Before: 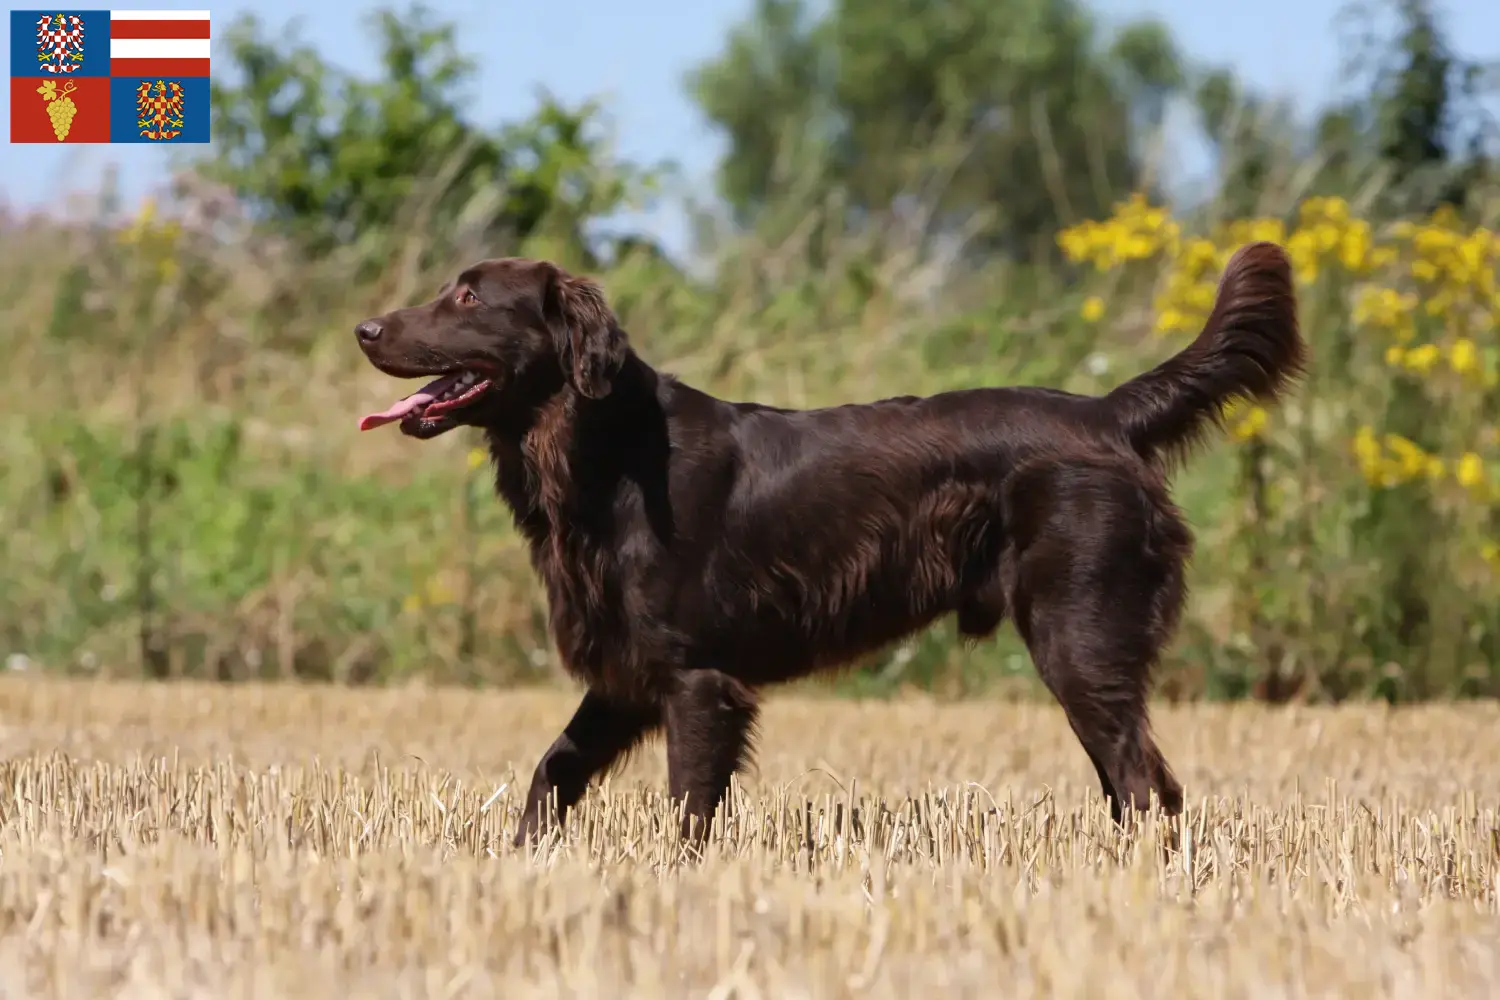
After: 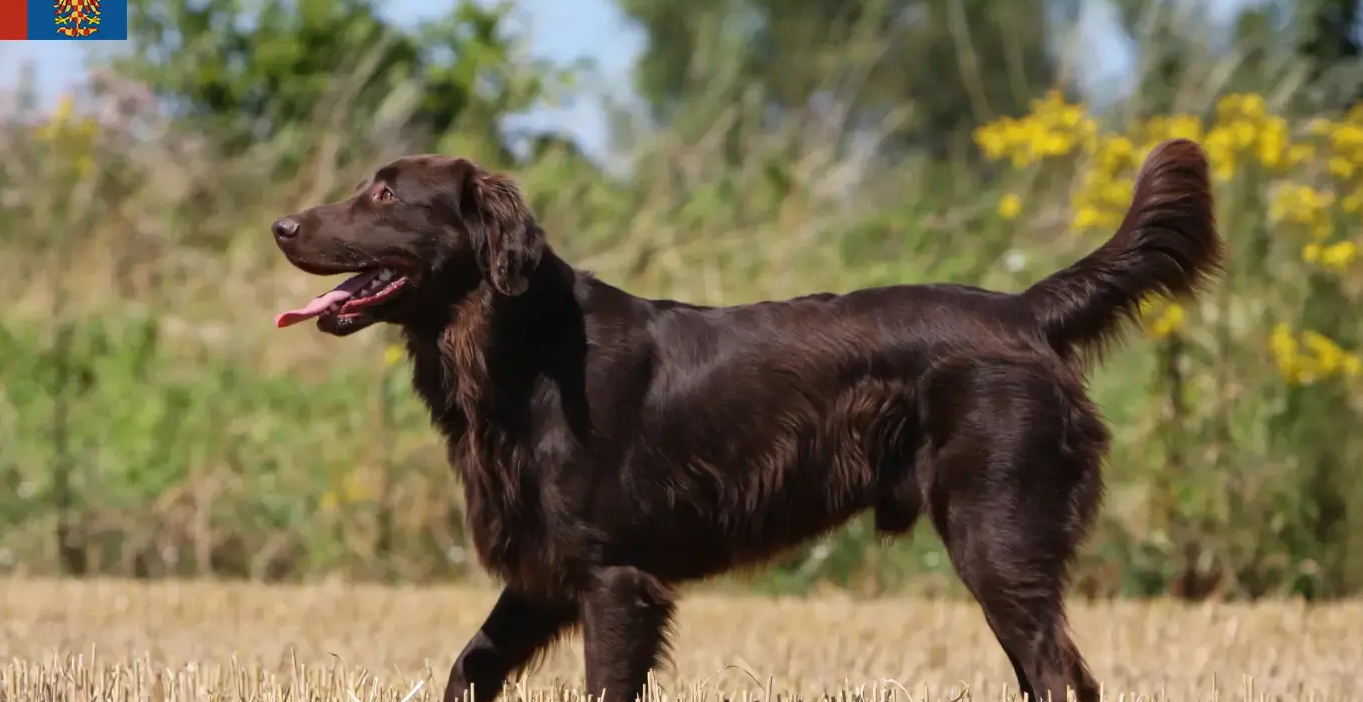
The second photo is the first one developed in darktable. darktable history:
crop: left 5.596%, top 10.314%, right 3.534%, bottom 19.395%
white balance: emerald 1
